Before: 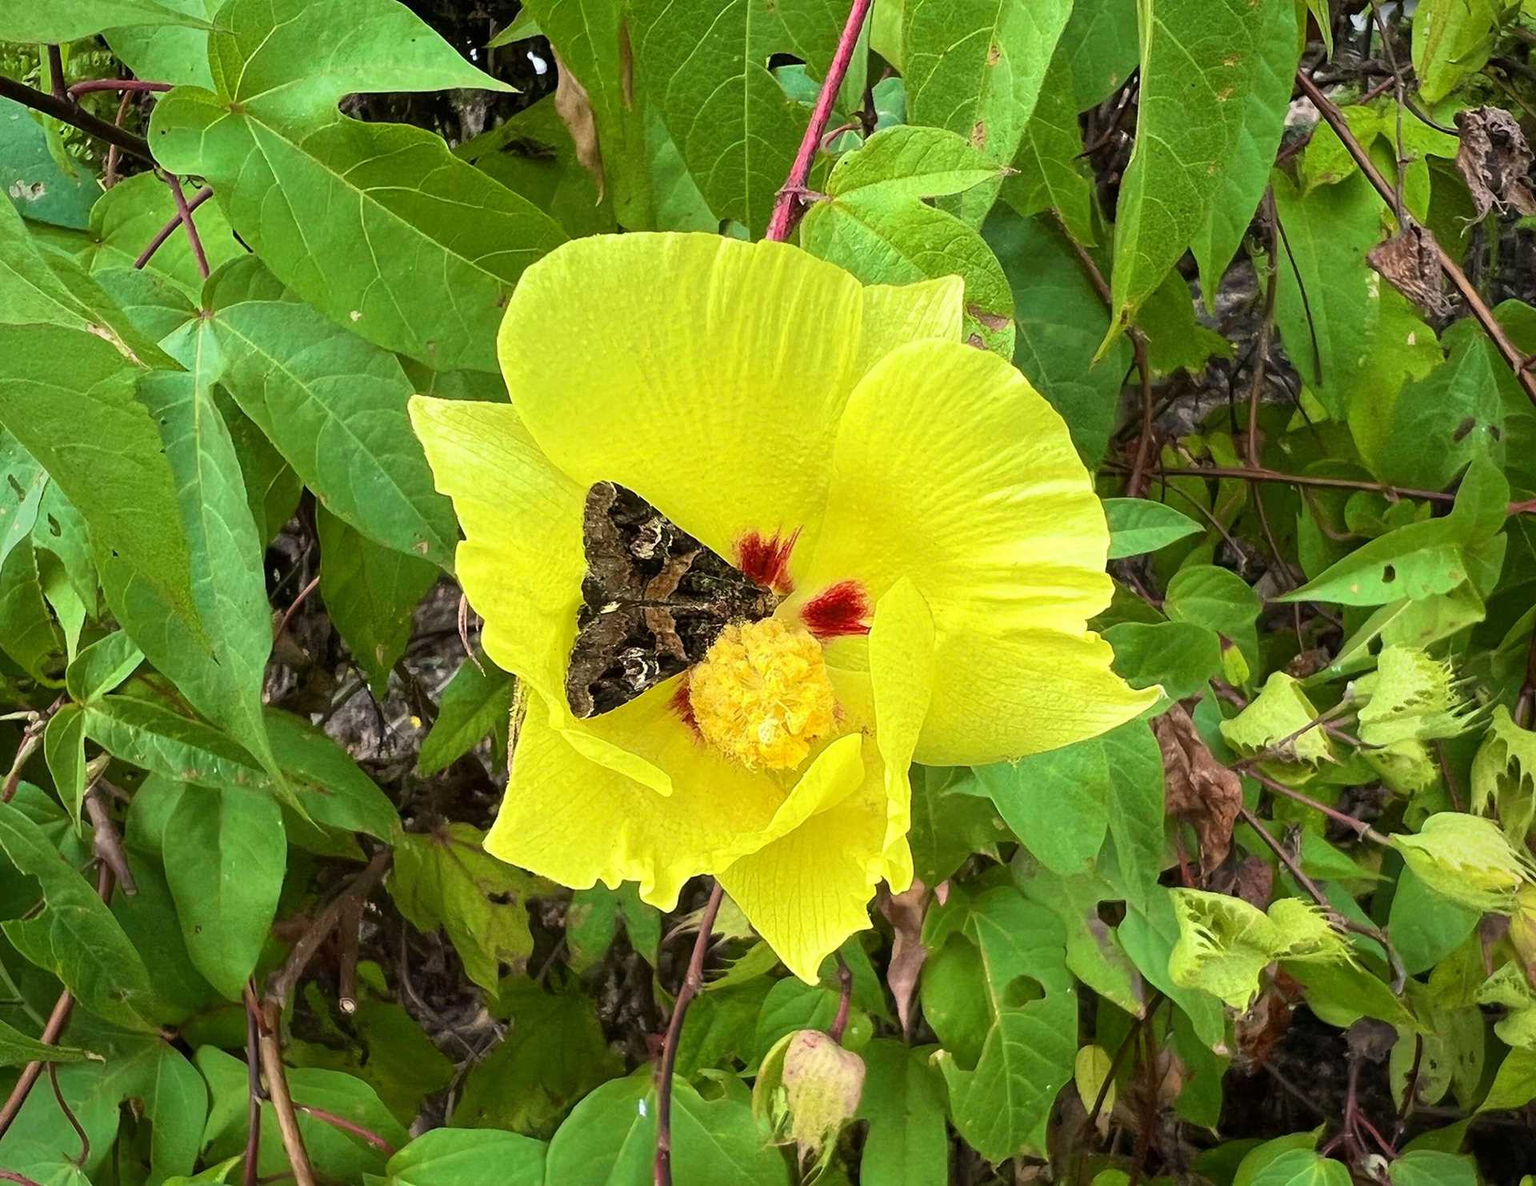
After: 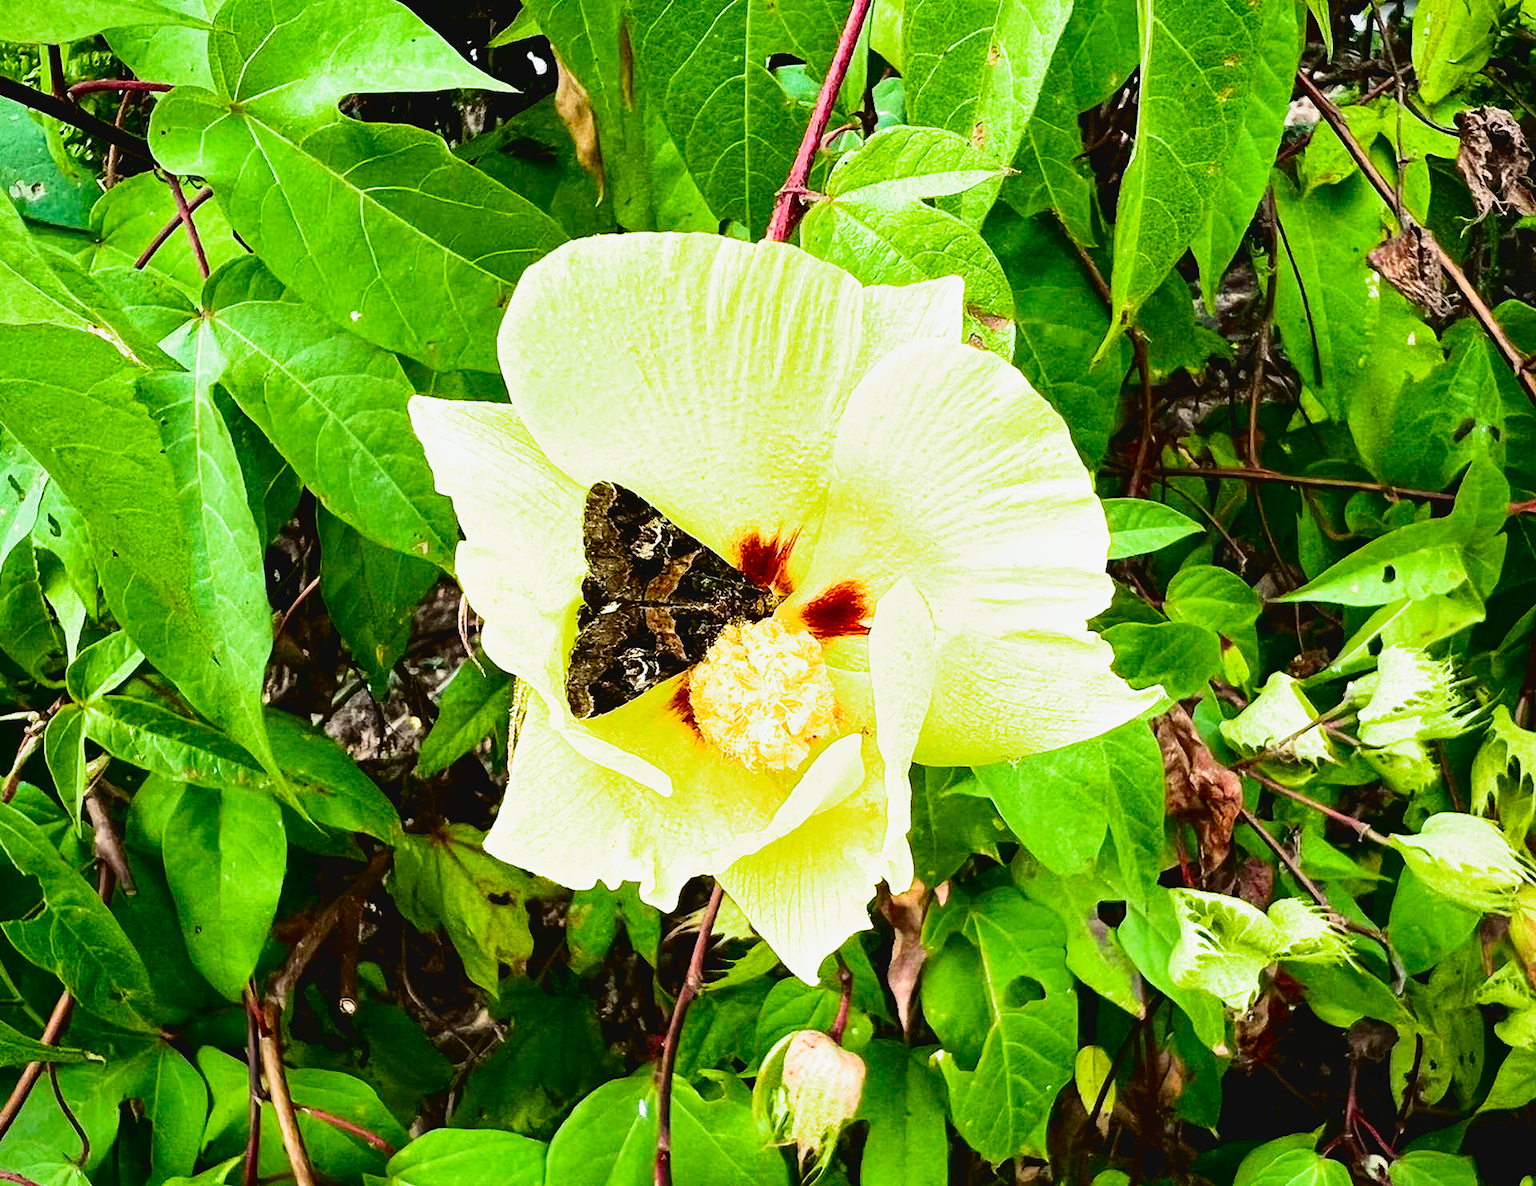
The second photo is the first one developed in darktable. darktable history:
filmic rgb: black relative exposure -8.2 EV, white relative exposure 2.2 EV, threshold 3 EV, hardness 7.11, latitude 75%, contrast 1.325, highlights saturation mix -2%, shadows ↔ highlights balance 30%, preserve chrominance no, color science v5 (2021), contrast in shadows safe, contrast in highlights safe, enable highlight reconstruction true
tone curve: curves: ch0 [(0, 0.036) (0.037, 0.042) (0.167, 0.143) (0.433, 0.502) (0.531, 0.637) (0.696, 0.825) (0.856, 0.92) (1, 0.98)]; ch1 [(0, 0) (0.424, 0.383) (0.482, 0.459) (0.501, 0.5) (0.522, 0.526) (0.559, 0.563) (0.604, 0.646) (0.715, 0.729) (1, 1)]; ch2 [(0, 0) (0.369, 0.388) (0.45, 0.48) (0.499, 0.502) (0.504, 0.504) (0.512, 0.526) (0.581, 0.595) (0.708, 0.786) (1, 1)], color space Lab, independent channels, preserve colors none
shadows and highlights: shadows 32, highlights -32, soften with gaussian
